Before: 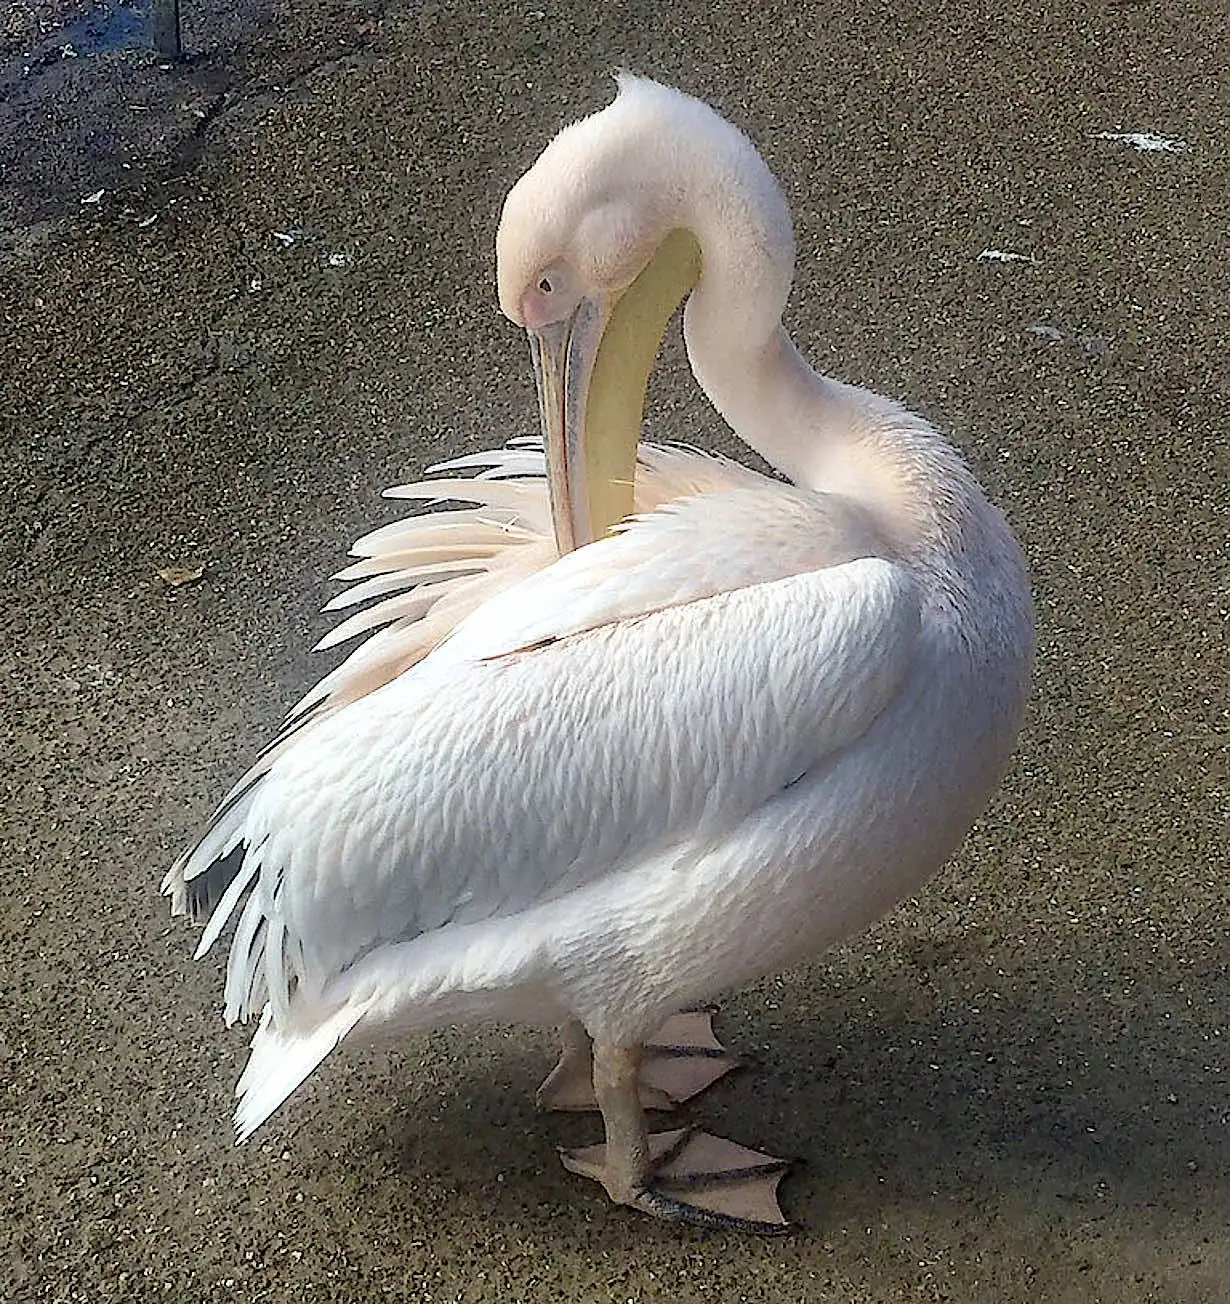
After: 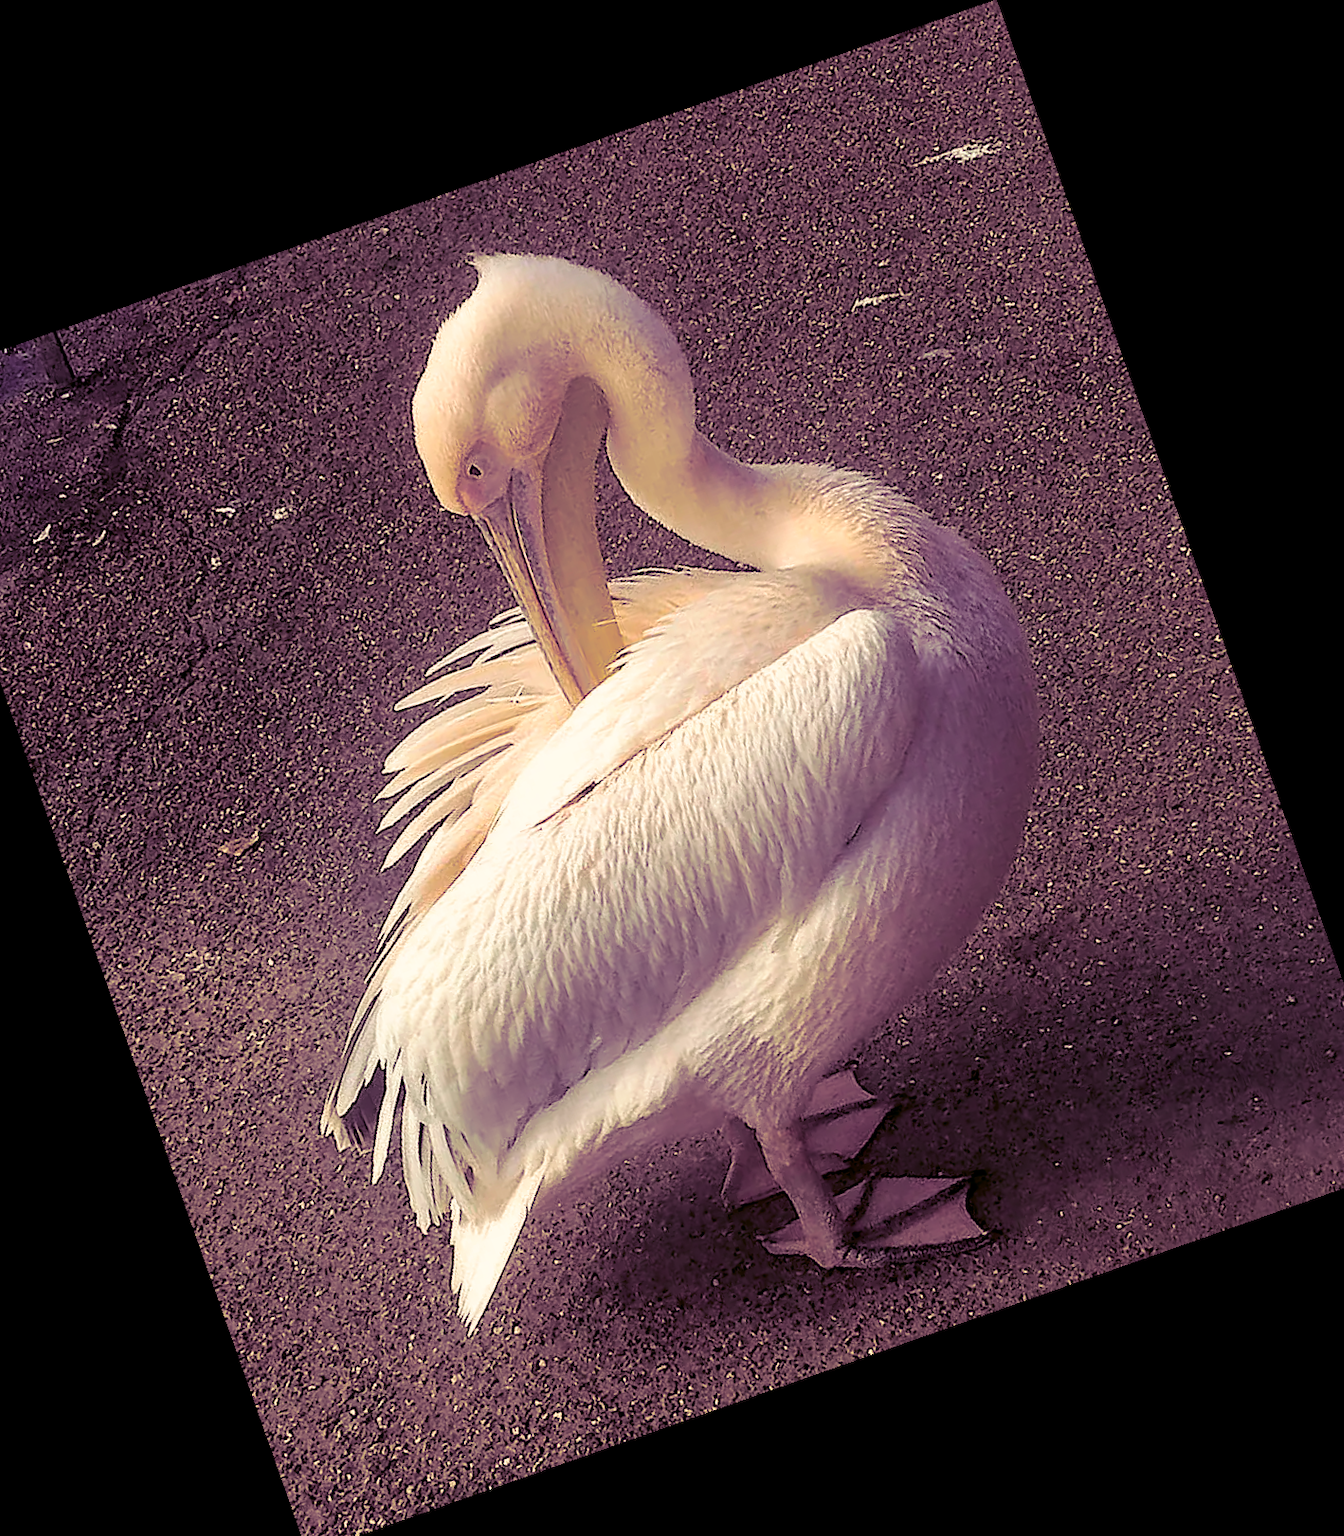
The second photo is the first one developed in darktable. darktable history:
split-toning: shadows › hue 277.2°, shadows › saturation 0.74
crop and rotate: angle 19.43°, left 6.812%, right 4.125%, bottom 1.087%
color correction: highlights a* 8.98, highlights b* 15.09, shadows a* -0.49, shadows b* 26.52
levels: mode automatic, gray 50.8%
